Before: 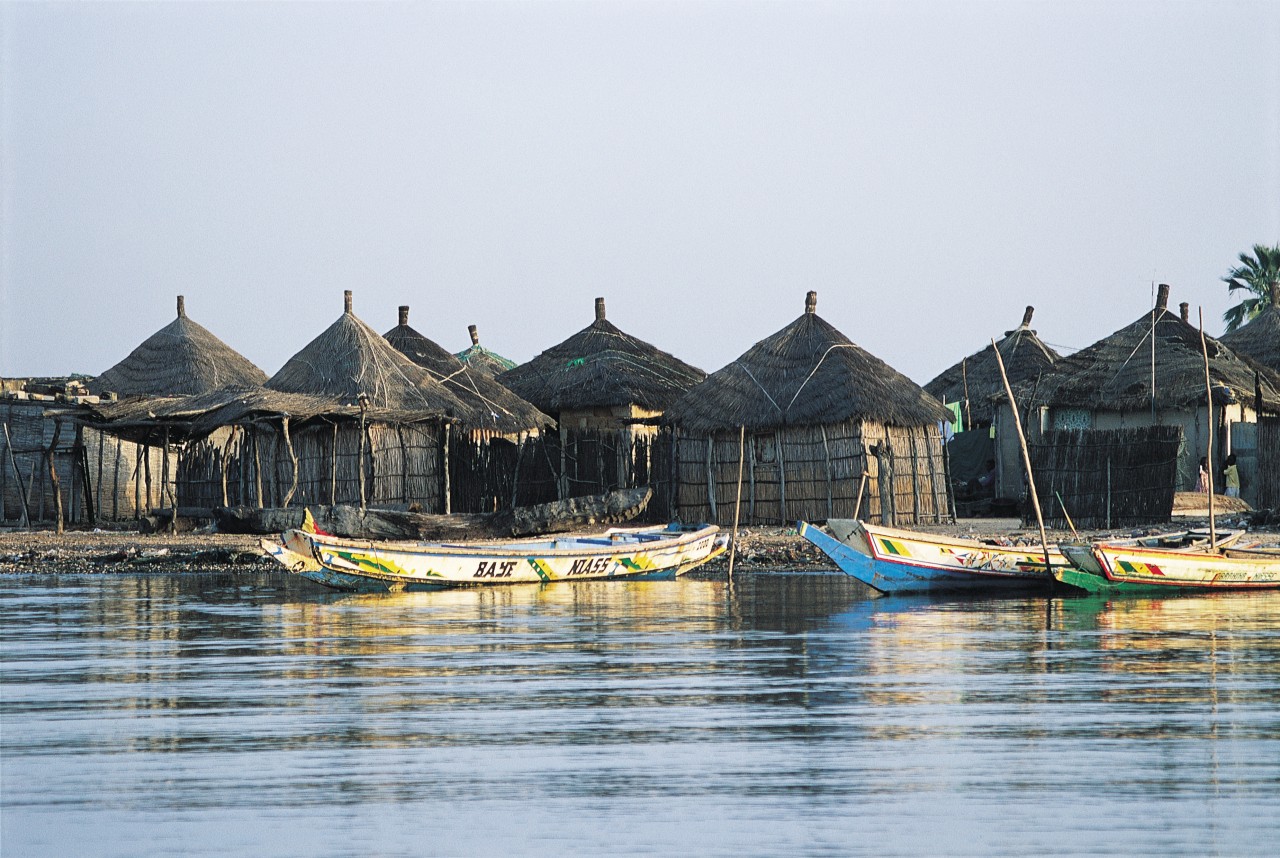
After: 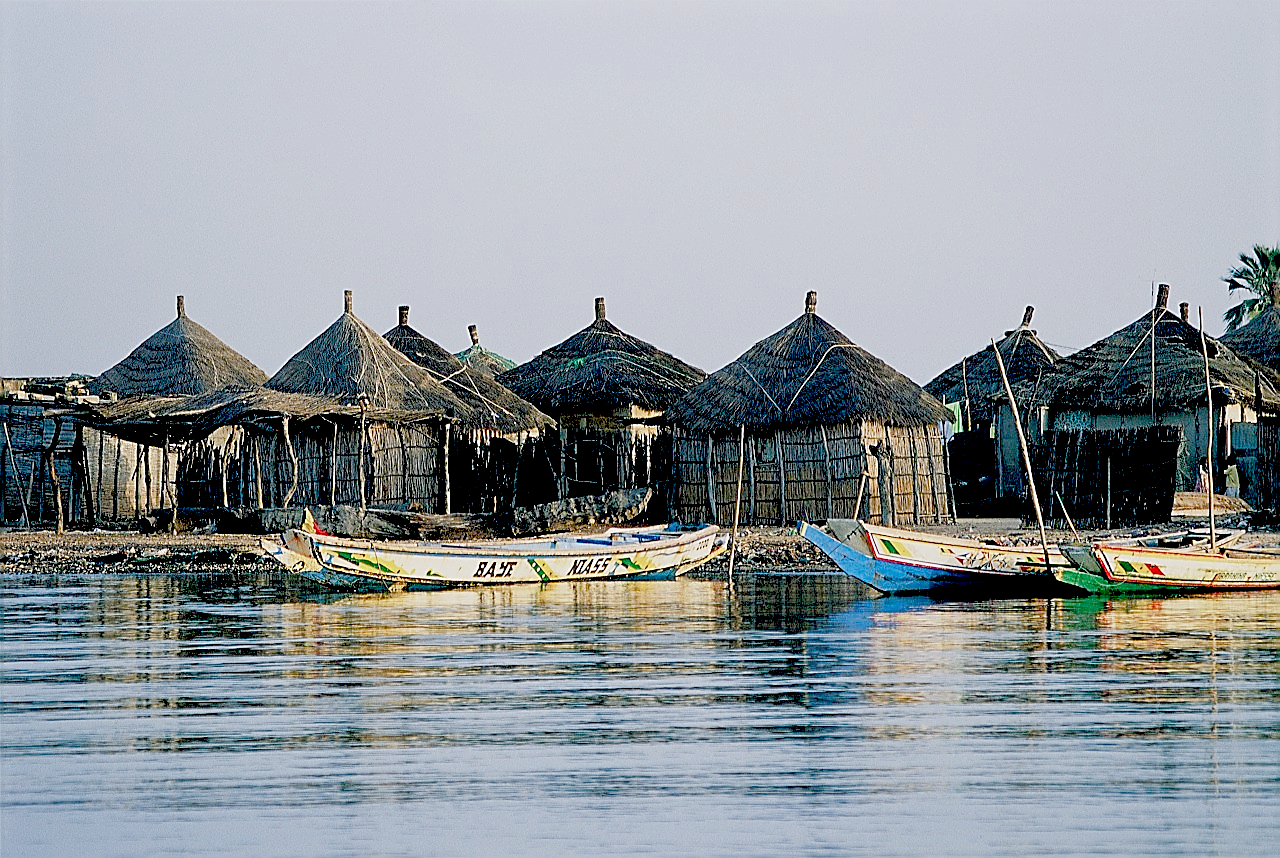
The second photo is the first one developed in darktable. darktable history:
color balance rgb: shadows lift › chroma 1%, shadows lift › hue 113°, highlights gain › chroma 0.2%, highlights gain › hue 333°, perceptual saturation grading › global saturation 20%, perceptual saturation grading › highlights -50%, perceptual saturation grading › shadows 25%, contrast -30%
local contrast: mode bilateral grid, contrast 15, coarseness 36, detail 105%, midtone range 0.2
exposure: black level correction 0.04, exposure 0.5 EV, compensate highlight preservation false
sharpen: radius 1.4, amount 1.25, threshold 0.7
